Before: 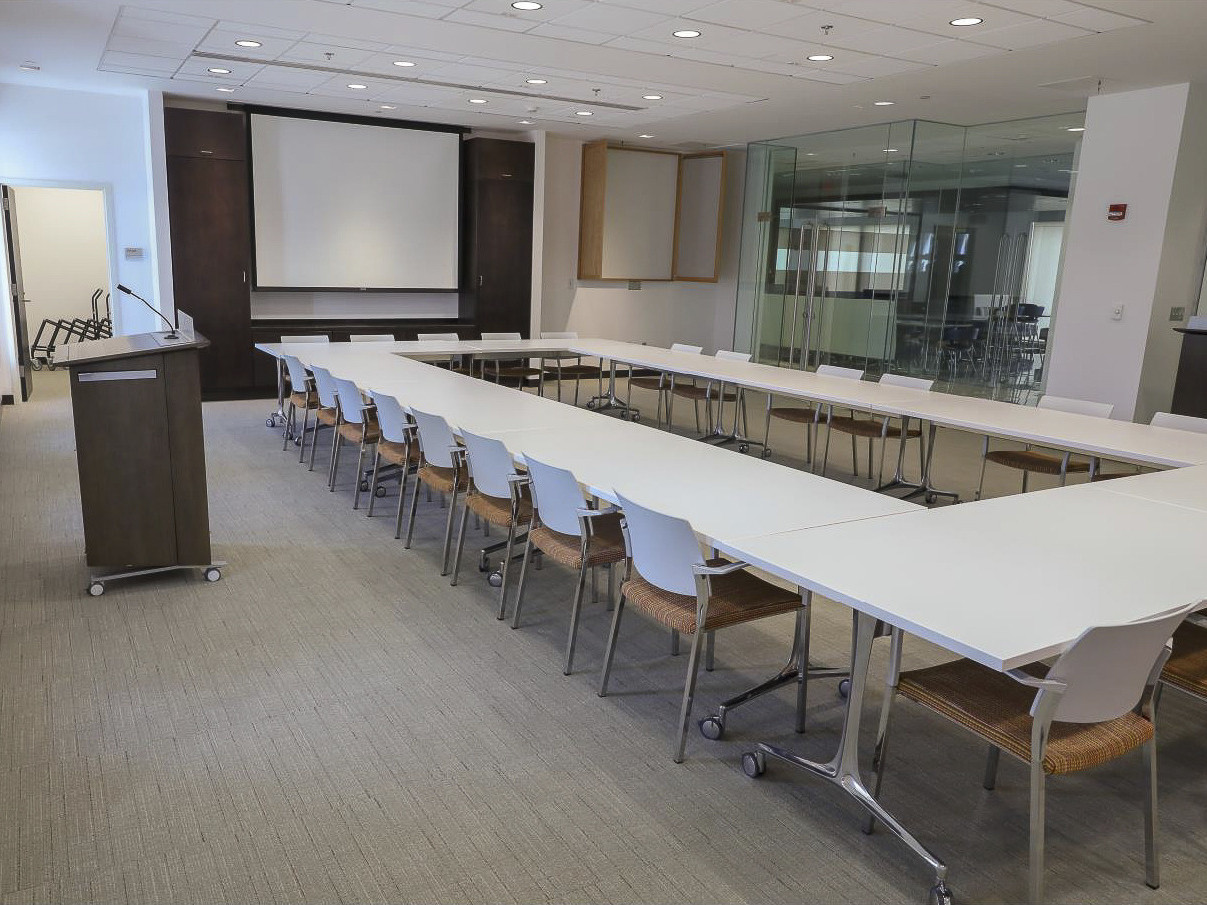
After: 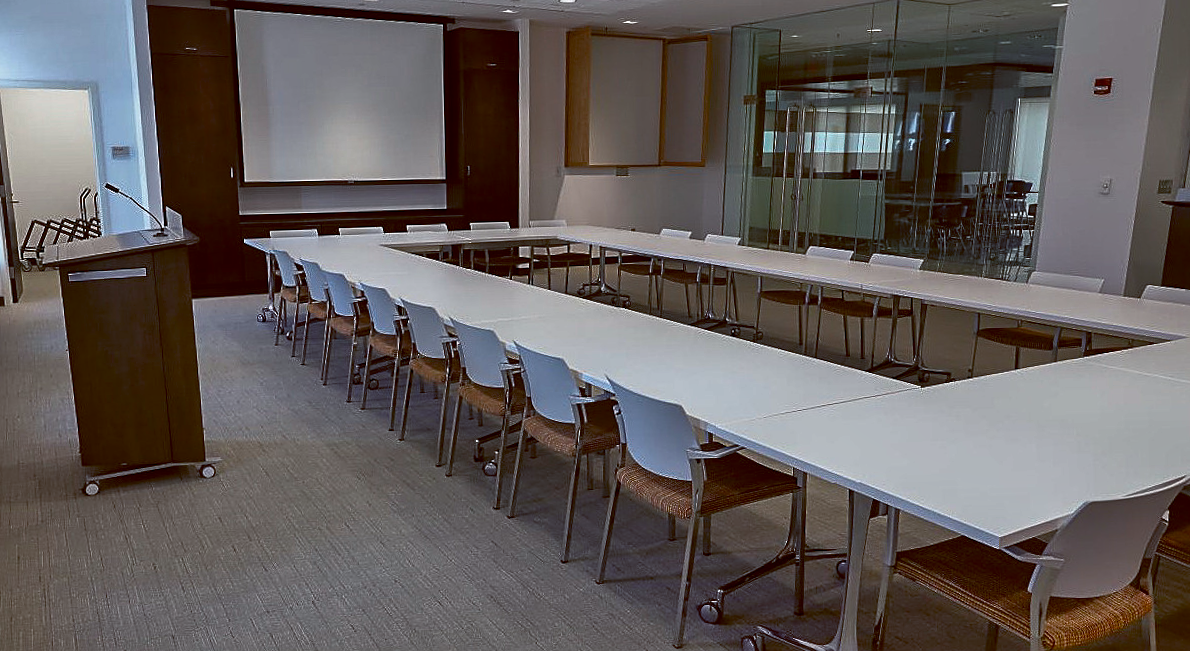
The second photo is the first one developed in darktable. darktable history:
contrast brightness saturation: brightness -0.09
rotate and perspective: rotation -1.42°, crop left 0.016, crop right 0.984, crop top 0.035, crop bottom 0.965
rgb curve: curves: ch0 [(0, 0) (0.415, 0.237) (1, 1)]
crop: top 11.038%, bottom 13.962%
color balance: lift [1, 1.015, 1.004, 0.985], gamma [1, 0.958, 0.971, 1.042], gain [1, 0.956, 0.977, 1.044]
sharpen: on, module defaults
shadows and highlights: shadows 60, soften with gaussian
